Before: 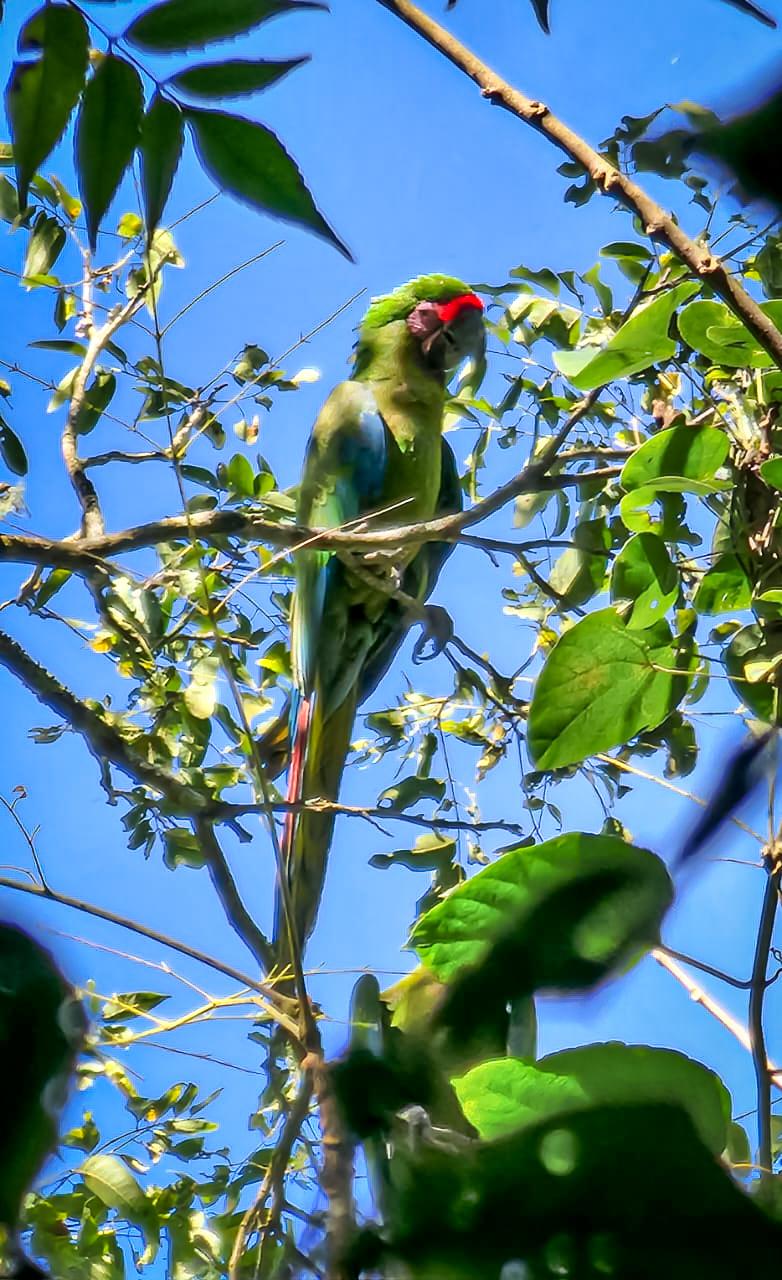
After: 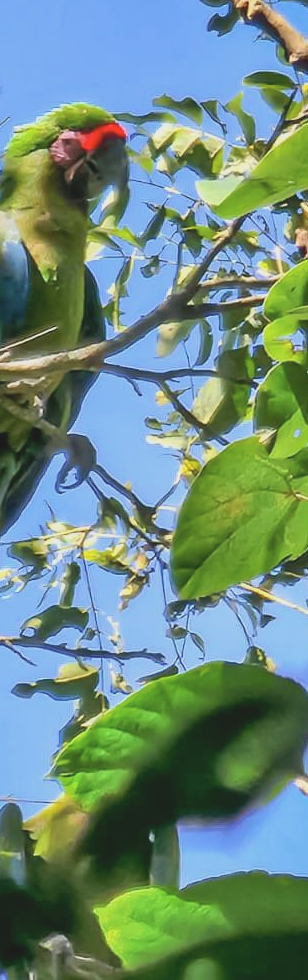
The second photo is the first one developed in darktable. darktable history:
contrast brightness saturation: contrast -0.15, brightness 0.05, saturation -0.12
crop: left 45.721%, top 13.393%, right 14.118%, bottom 10.01%
